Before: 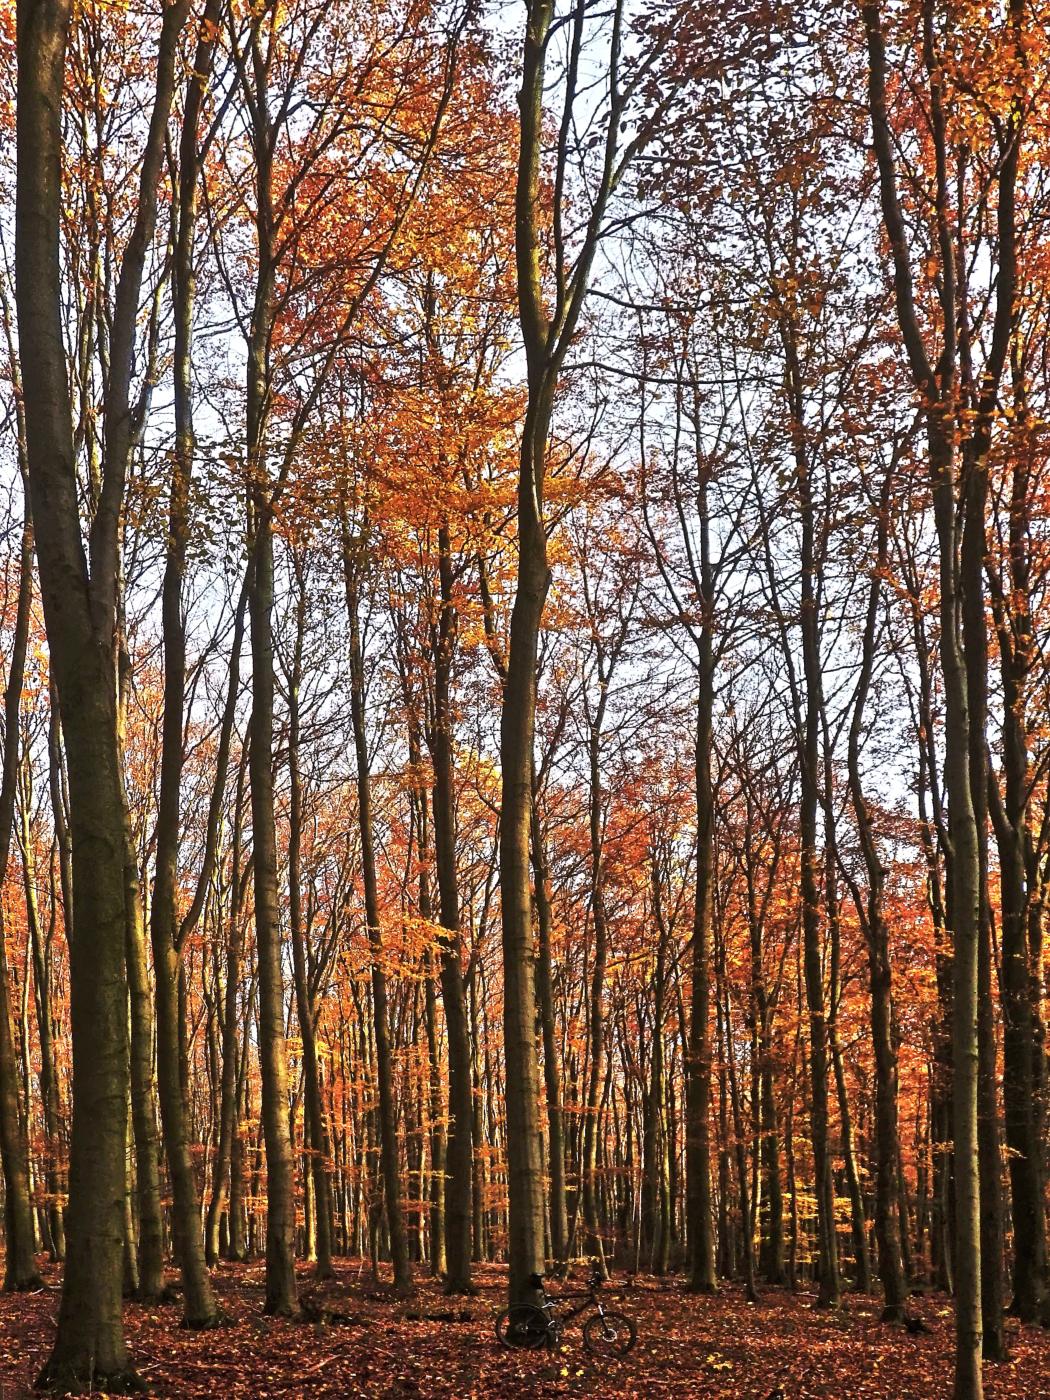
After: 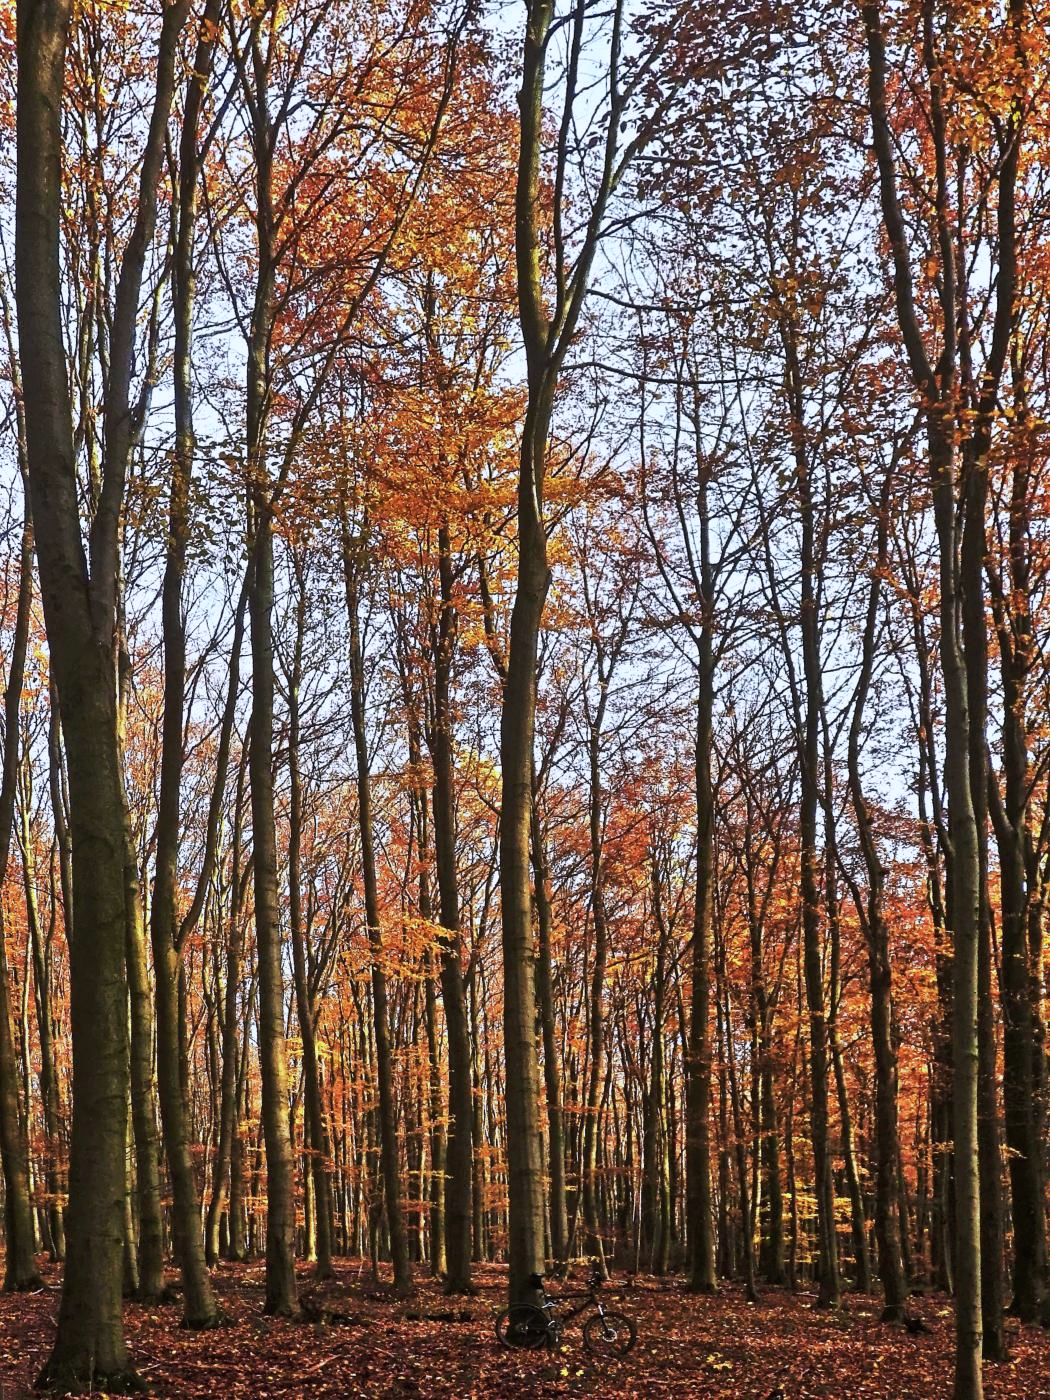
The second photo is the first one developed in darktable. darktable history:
white balance: red 0.954, blue 1.079
color balance: on, module defaults
exposure: exposure -0.064 EV, compensate highlight preservation false
